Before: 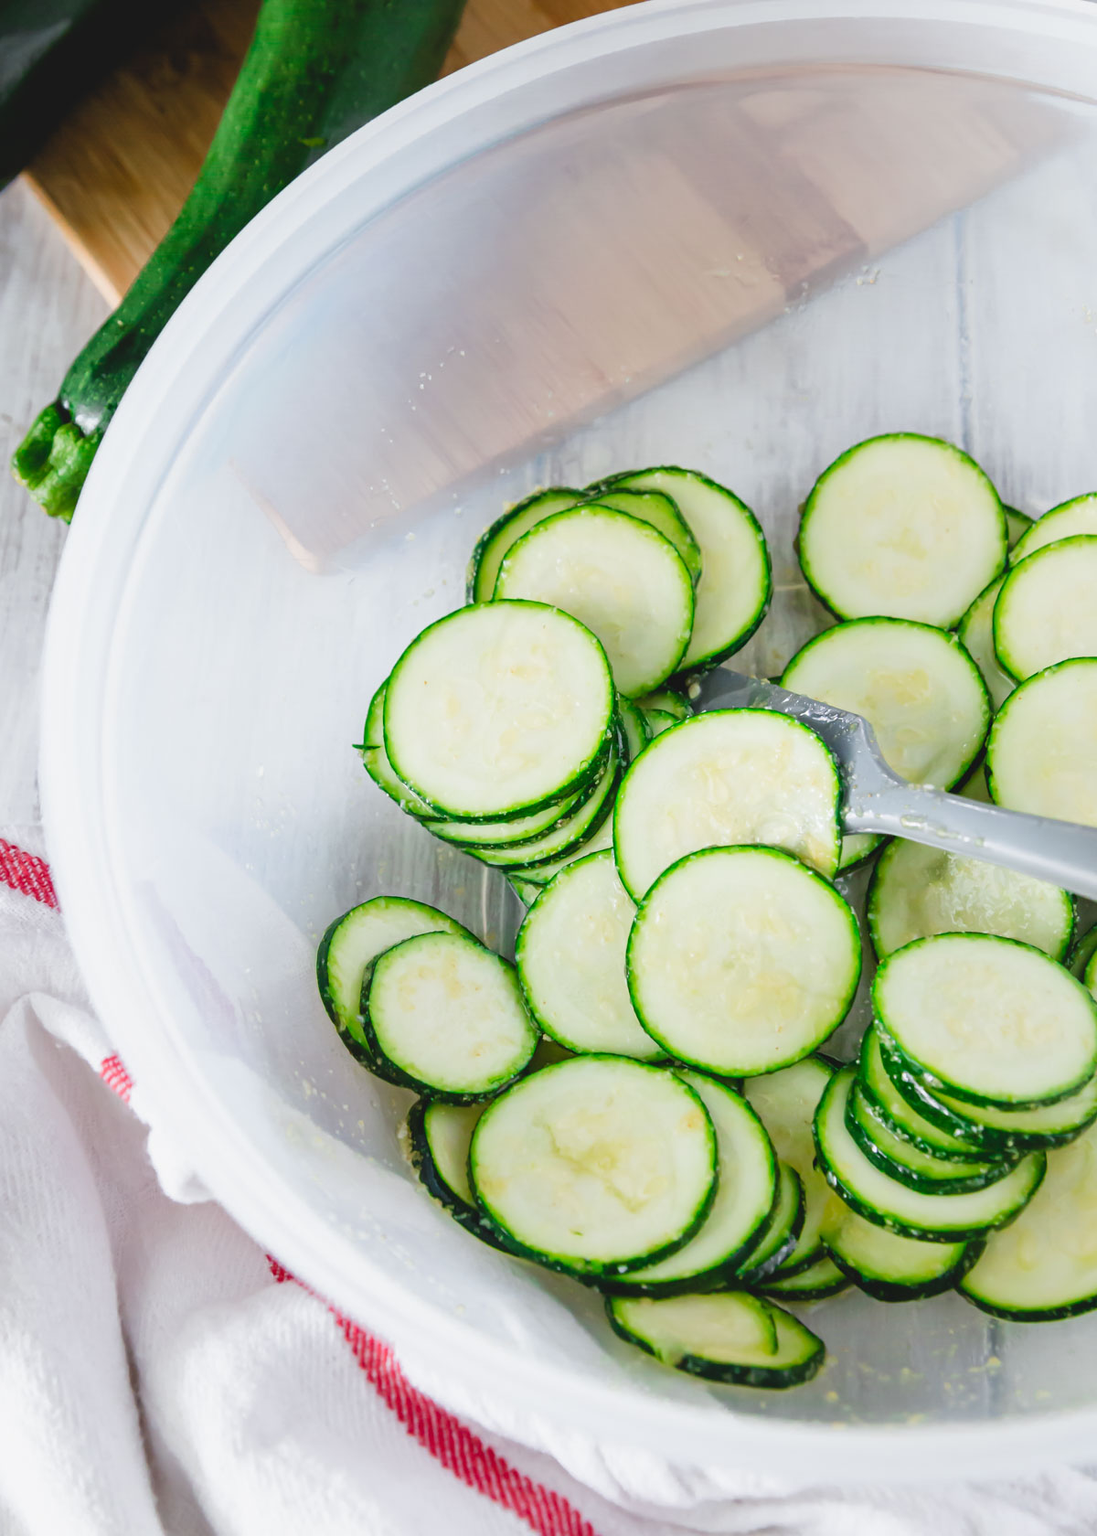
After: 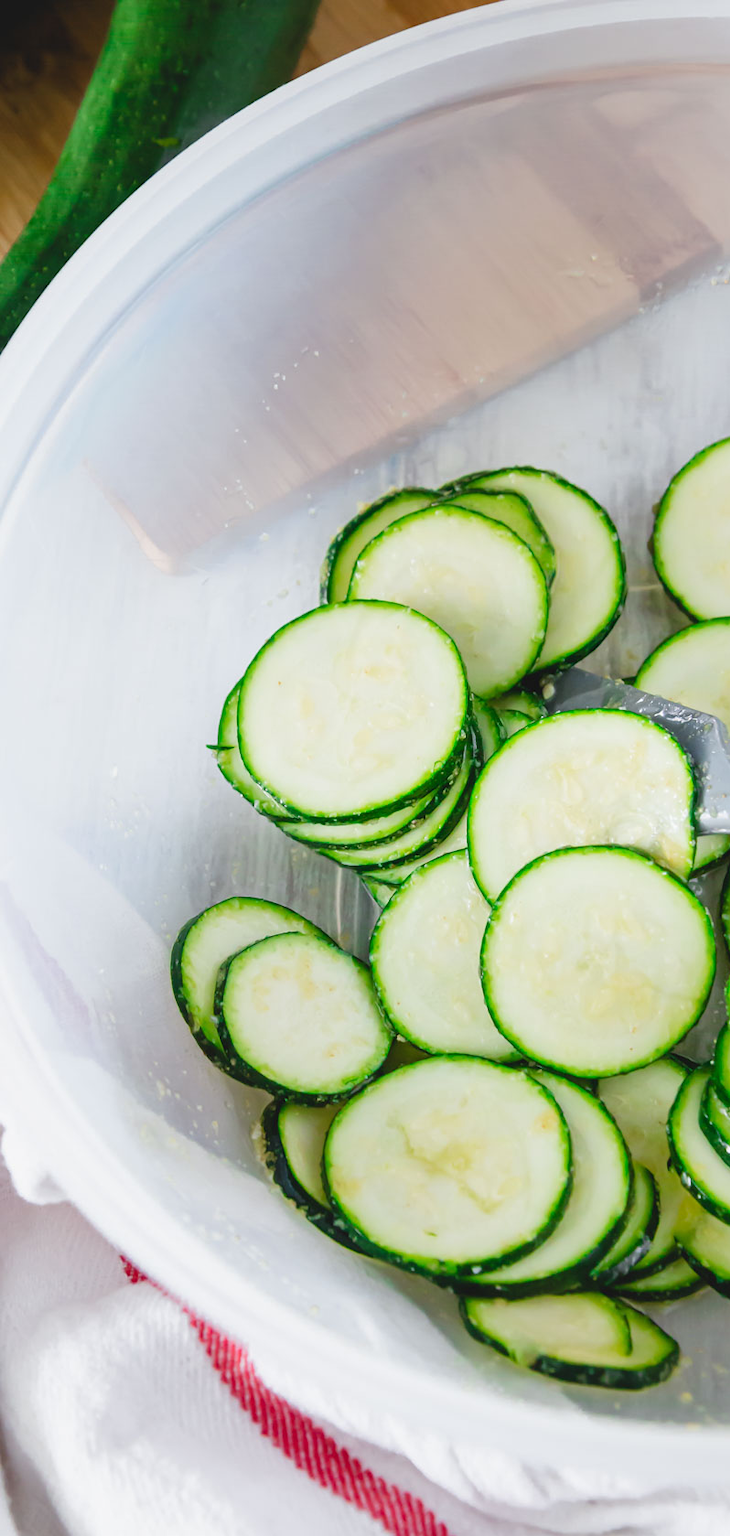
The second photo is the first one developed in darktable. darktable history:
crop and rotate: left 13.346%, right 19.992%
